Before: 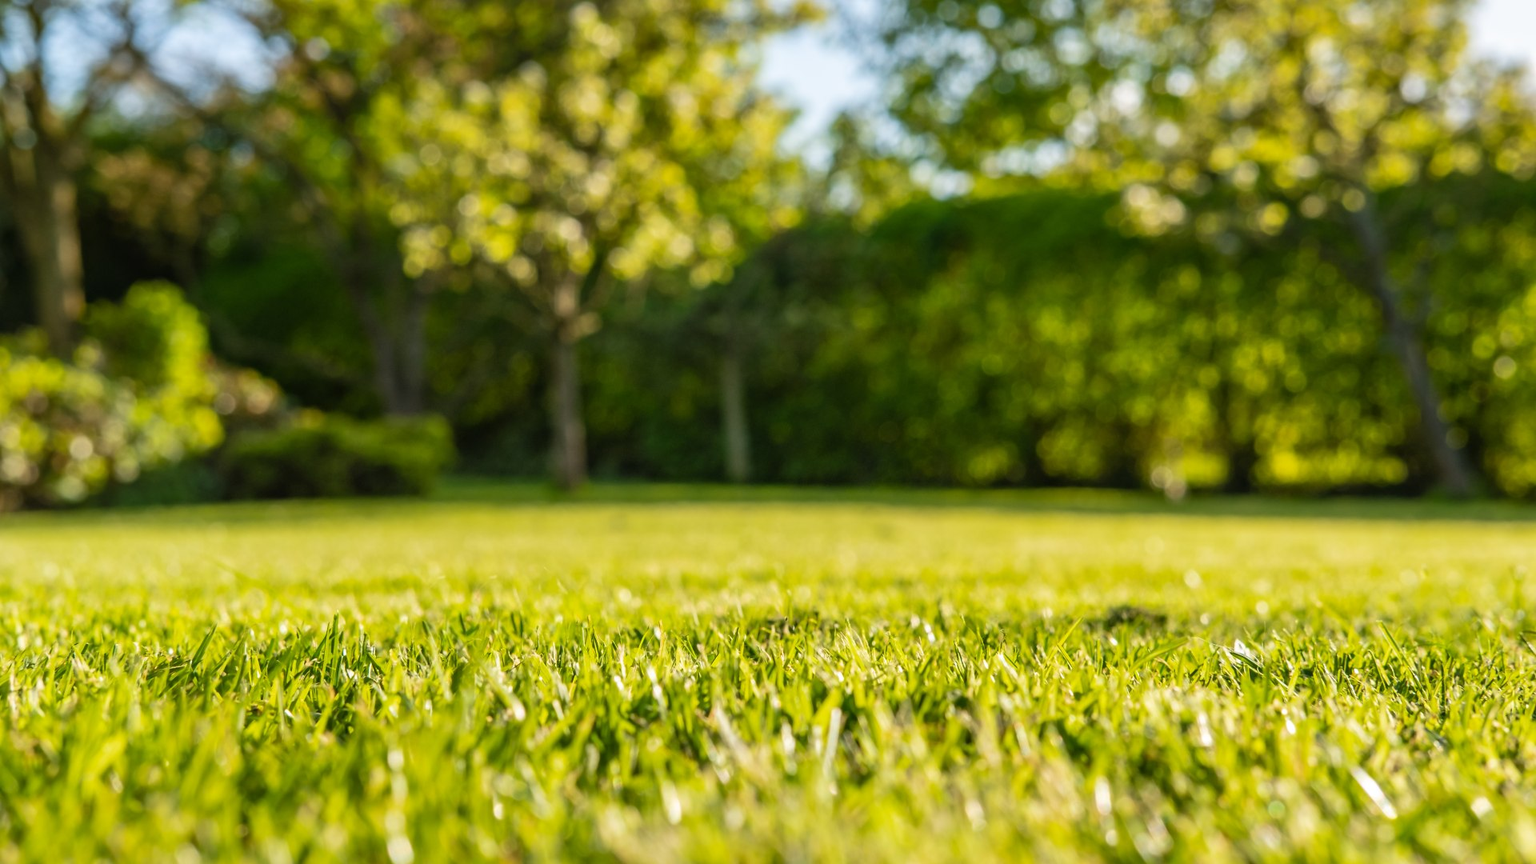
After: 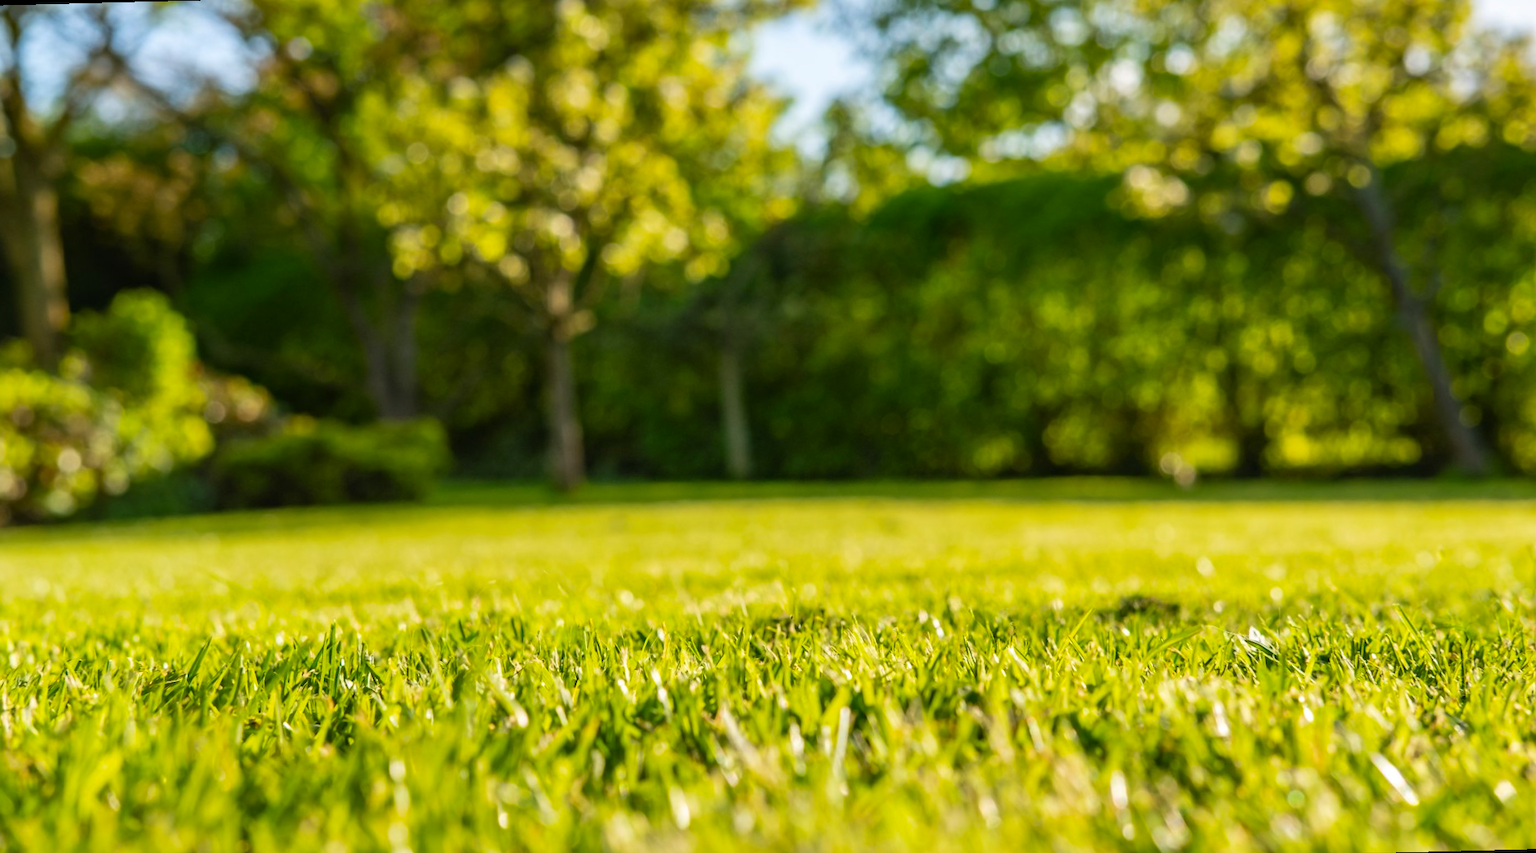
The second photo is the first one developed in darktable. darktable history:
contrast brightness saturation: contrast 0.04, saturation 0.16
rotate and perspective: rotation -1.42°, crop left 0.016, crop right 0.984, crop top 0.035, crop bottom 0.965
